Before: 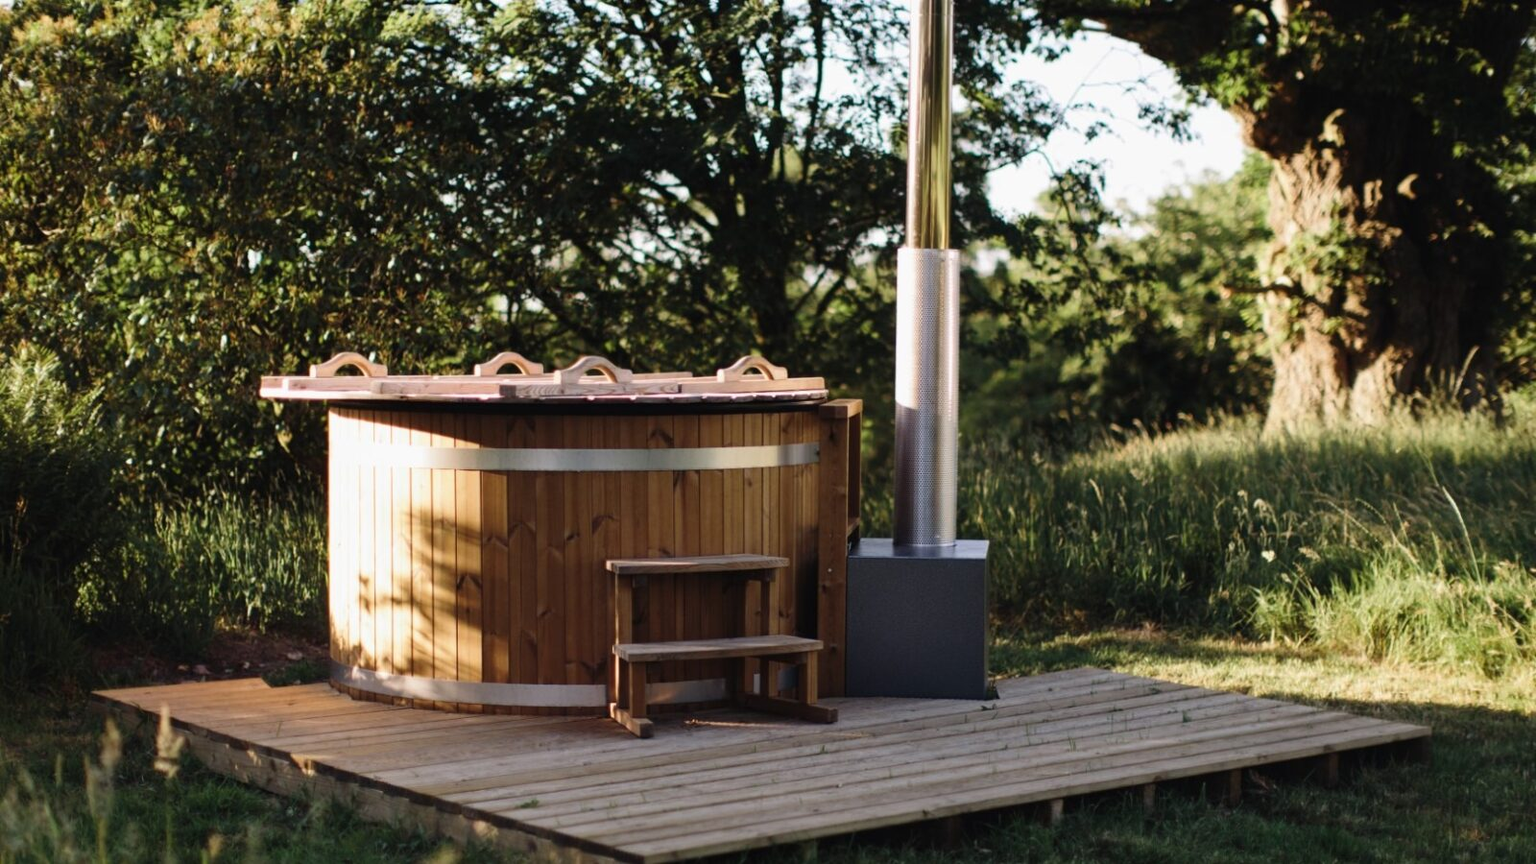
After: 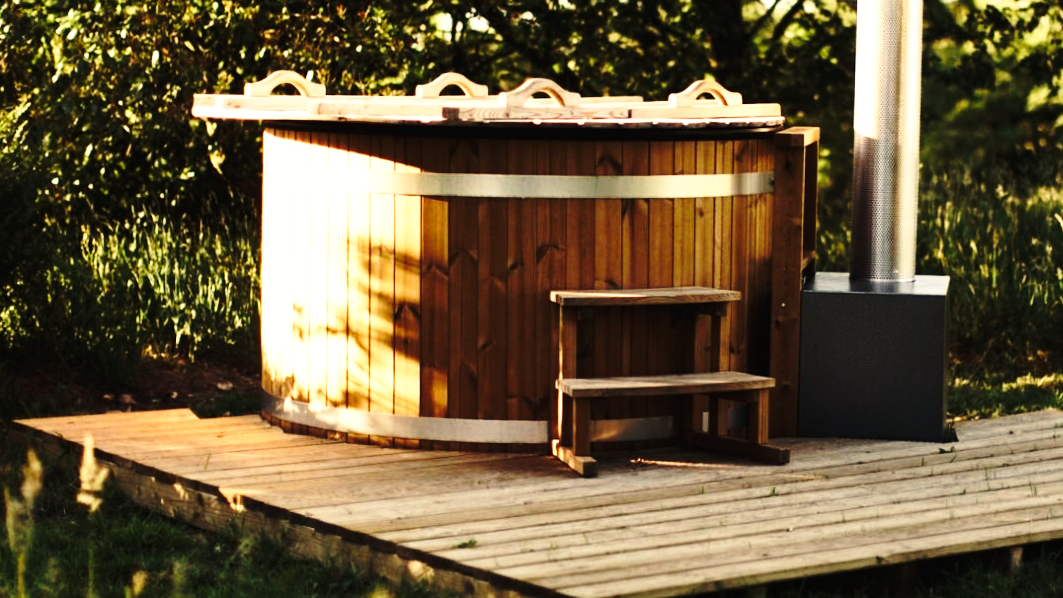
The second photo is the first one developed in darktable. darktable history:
tone equalizer: -8 EV -0.75 EV, -7 EV -0.7 EV, -6 EV -0.6 EV, -5 EV -0.4 EV, -3 EV 0.4 EV, -2 EV 0.6 EV, -1 EV 0.7 EV, +0 EV 0.75 EV, edges refinement/feathering 500, mask exposure compensation -1.57 EV, preserve details no
base curve: curves: ch0 [(0, 0) (0.036, 0.037) (0.121, 0.228) (0.46, 0.76) (0.859, 0.983) (1, 1)], preserve colors none
crop and rotate: angle -0.82°, left 3.85%, top 31.828%, right 27.992%
white balance: red 1.08, blue 0.791
